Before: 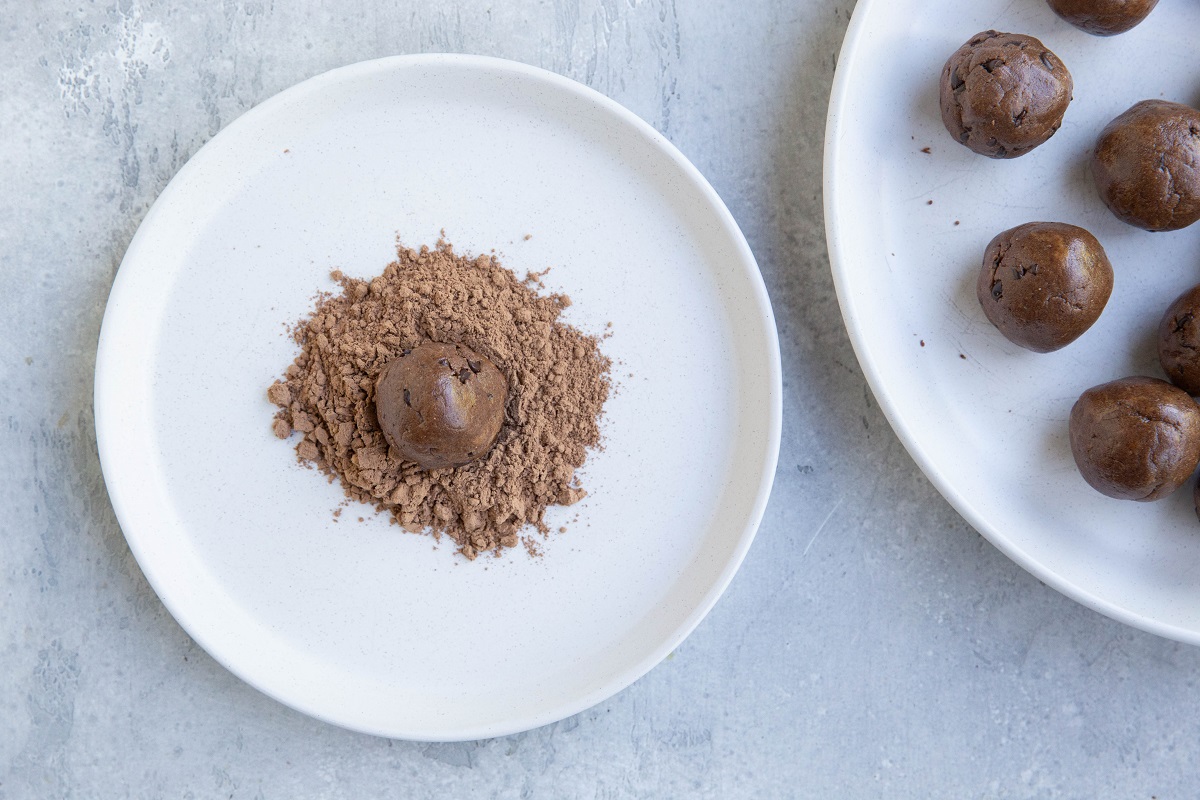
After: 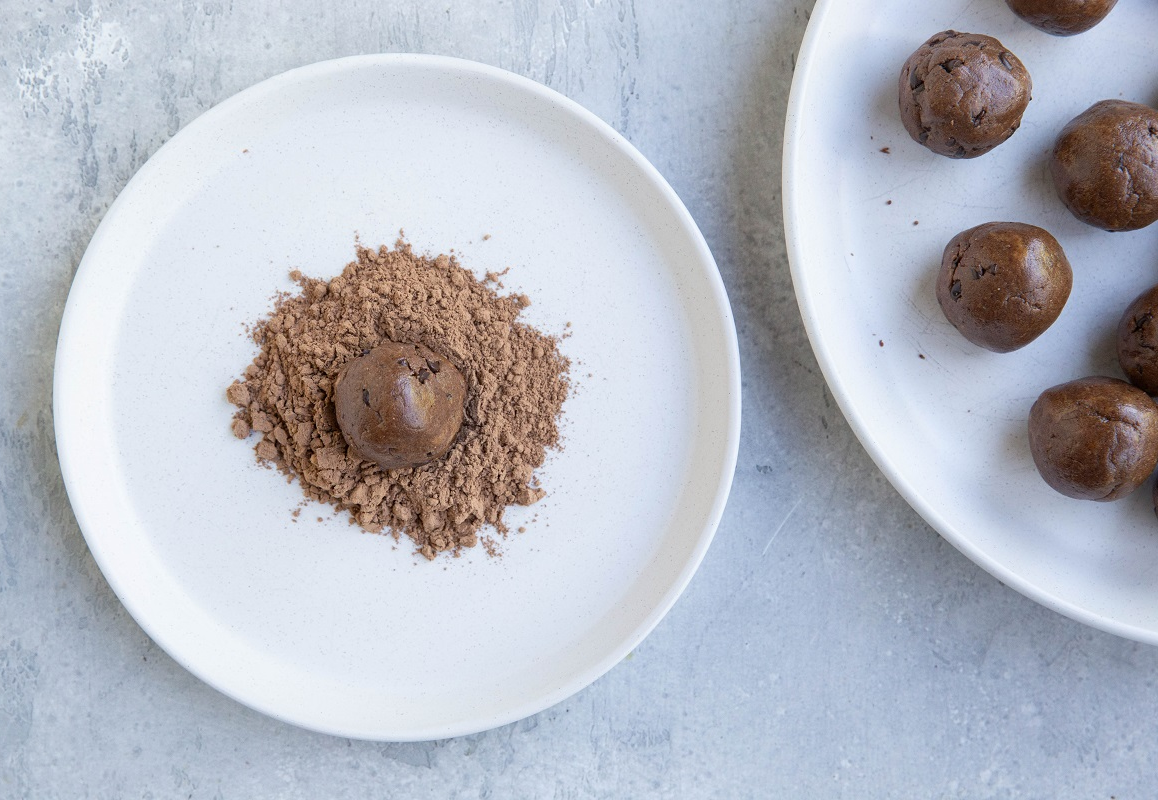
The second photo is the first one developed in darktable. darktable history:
crop and rotate: left 3.46%
